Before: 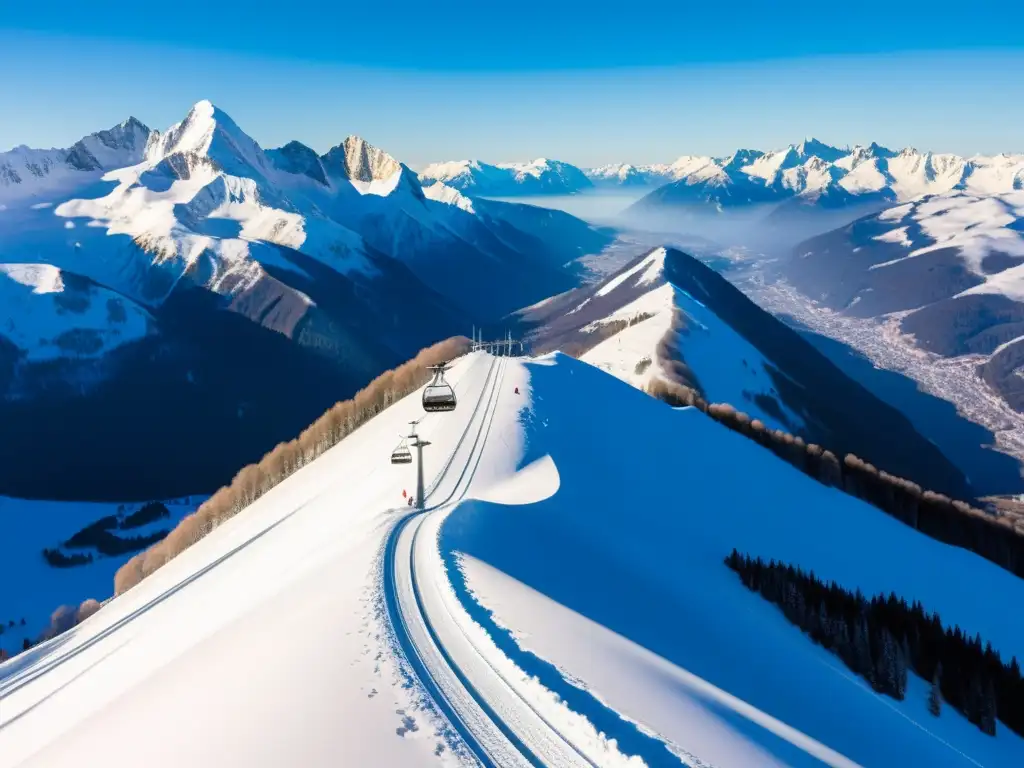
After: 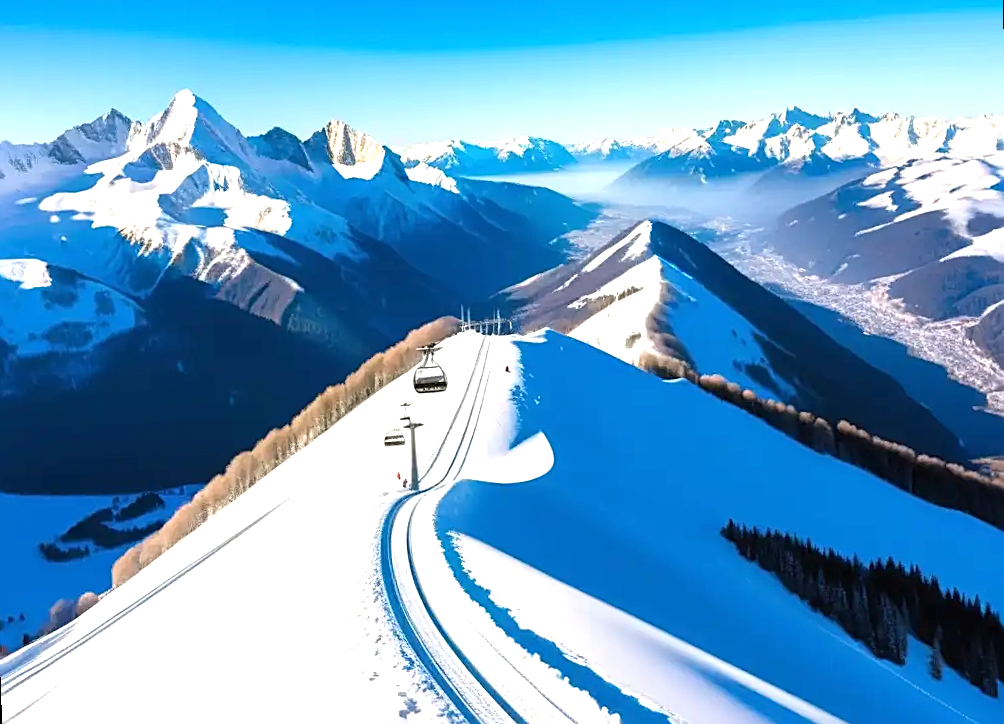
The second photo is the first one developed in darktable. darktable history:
rotate and perspective: rotation -2°, crop left 0.022, crop right 0.978, crop top 0.049, crop bottom 0.951
sharpen: on, module defaults
exposure: black level correction 0, exposure 0.7 EV, compensate exposure bias true, compensate highlight preservation false
